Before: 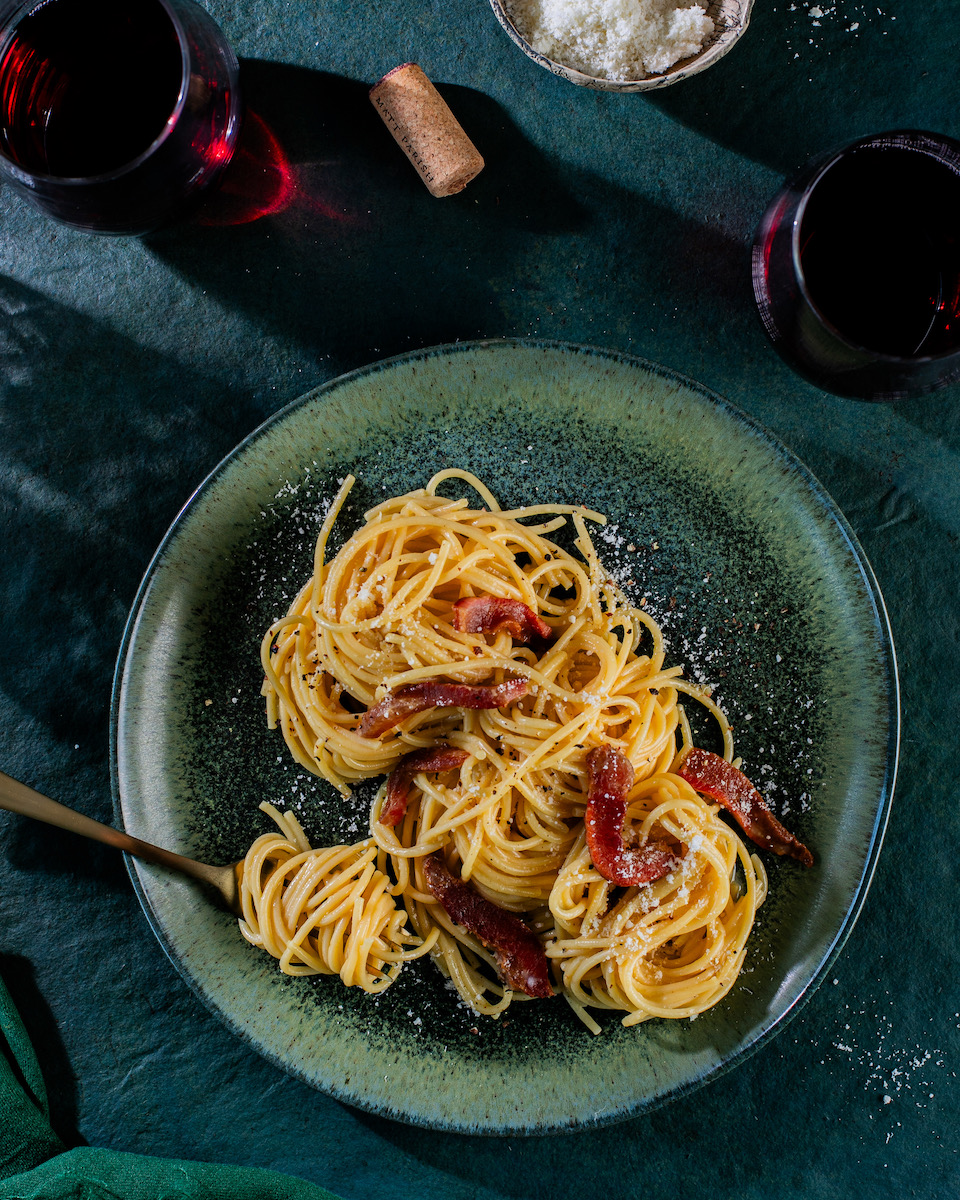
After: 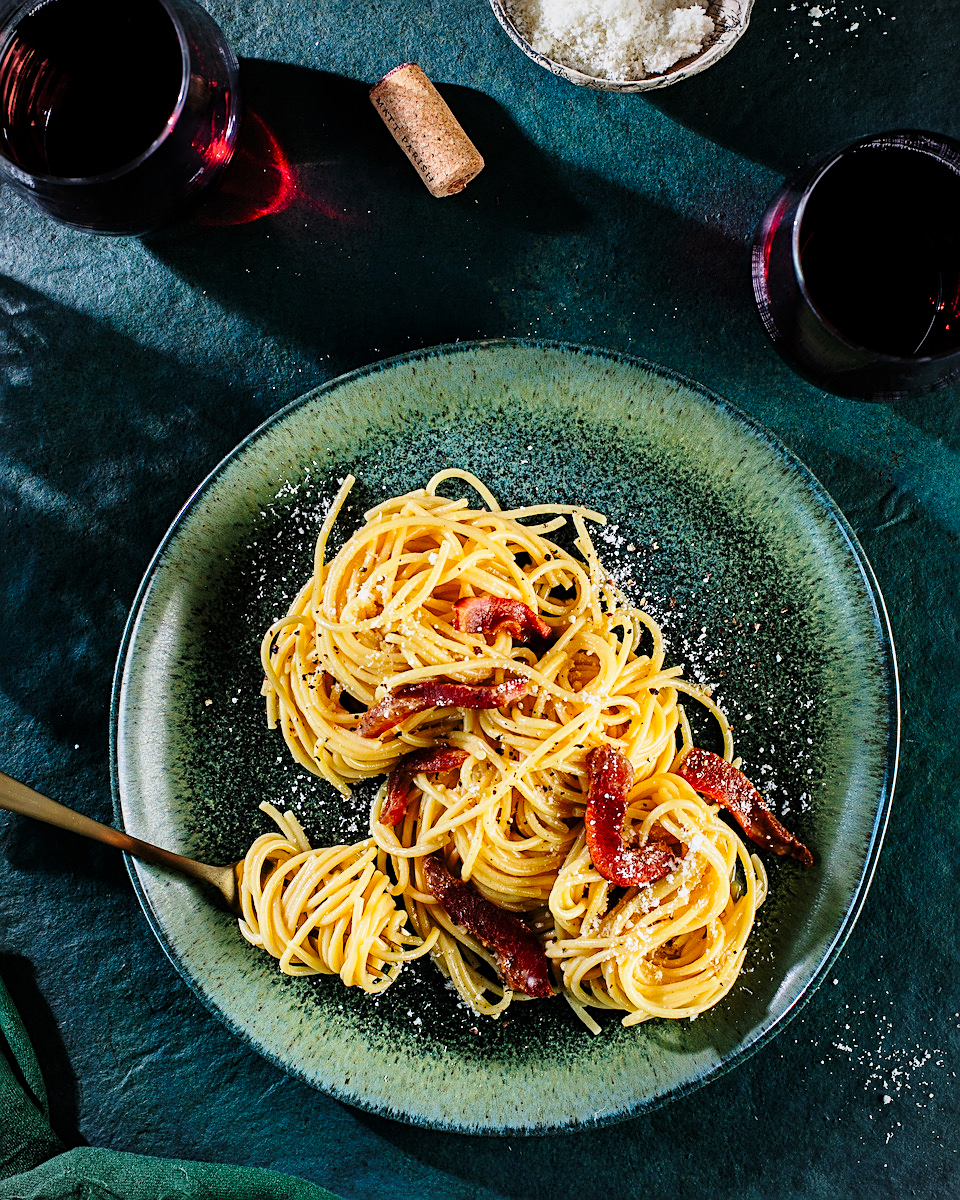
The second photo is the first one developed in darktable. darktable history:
vignetting: brightness -0.281
sharpen: on, module defaults
base curve: curves: ch0 [(0, 0) (0.028, 0.03) (0.121, 0.232) (0.46, 0.748) (0.859, 0.968) (1, 1)], preserve colors none
